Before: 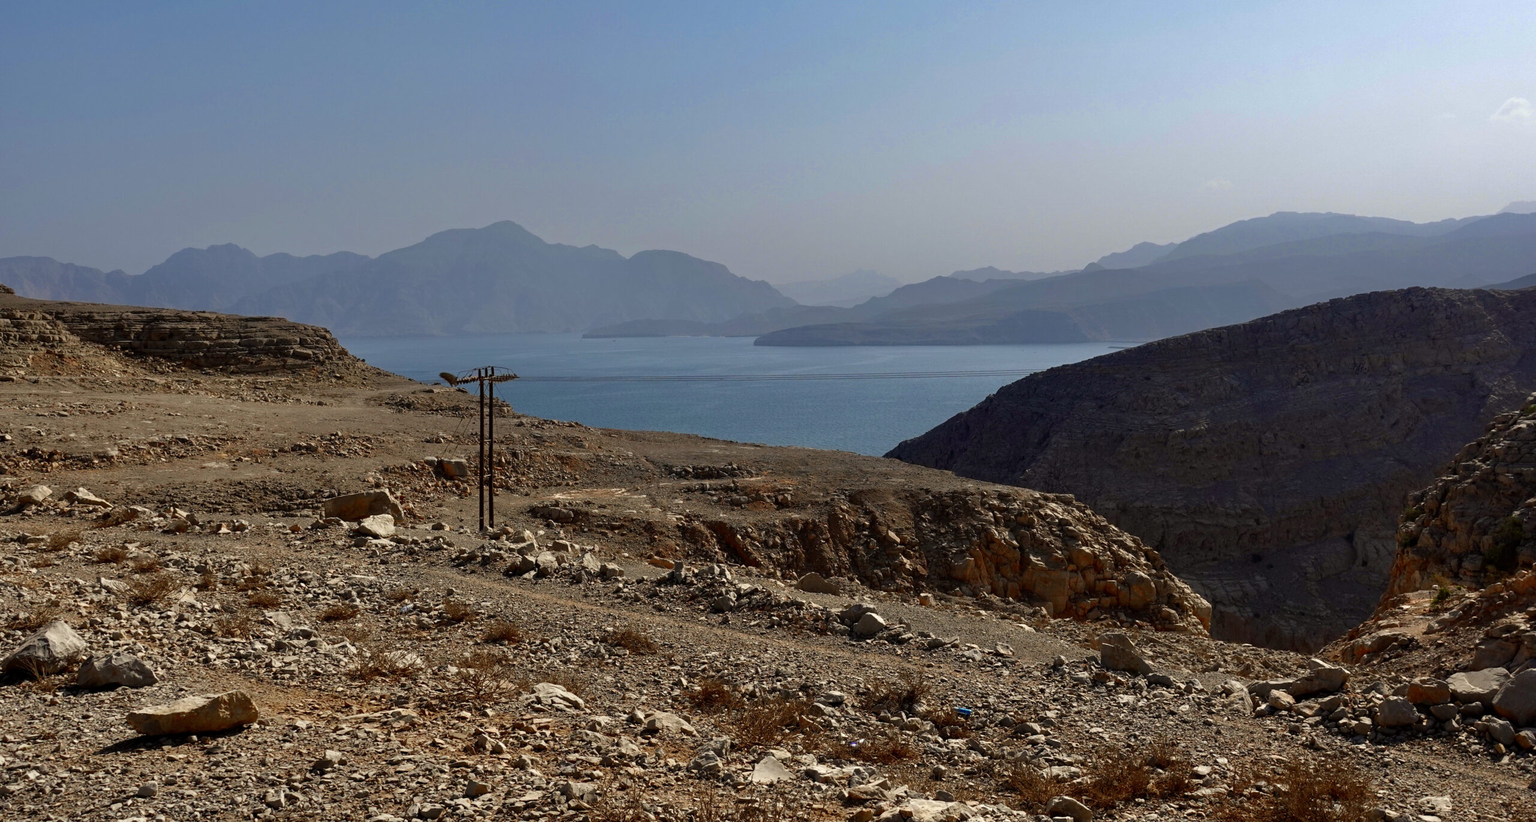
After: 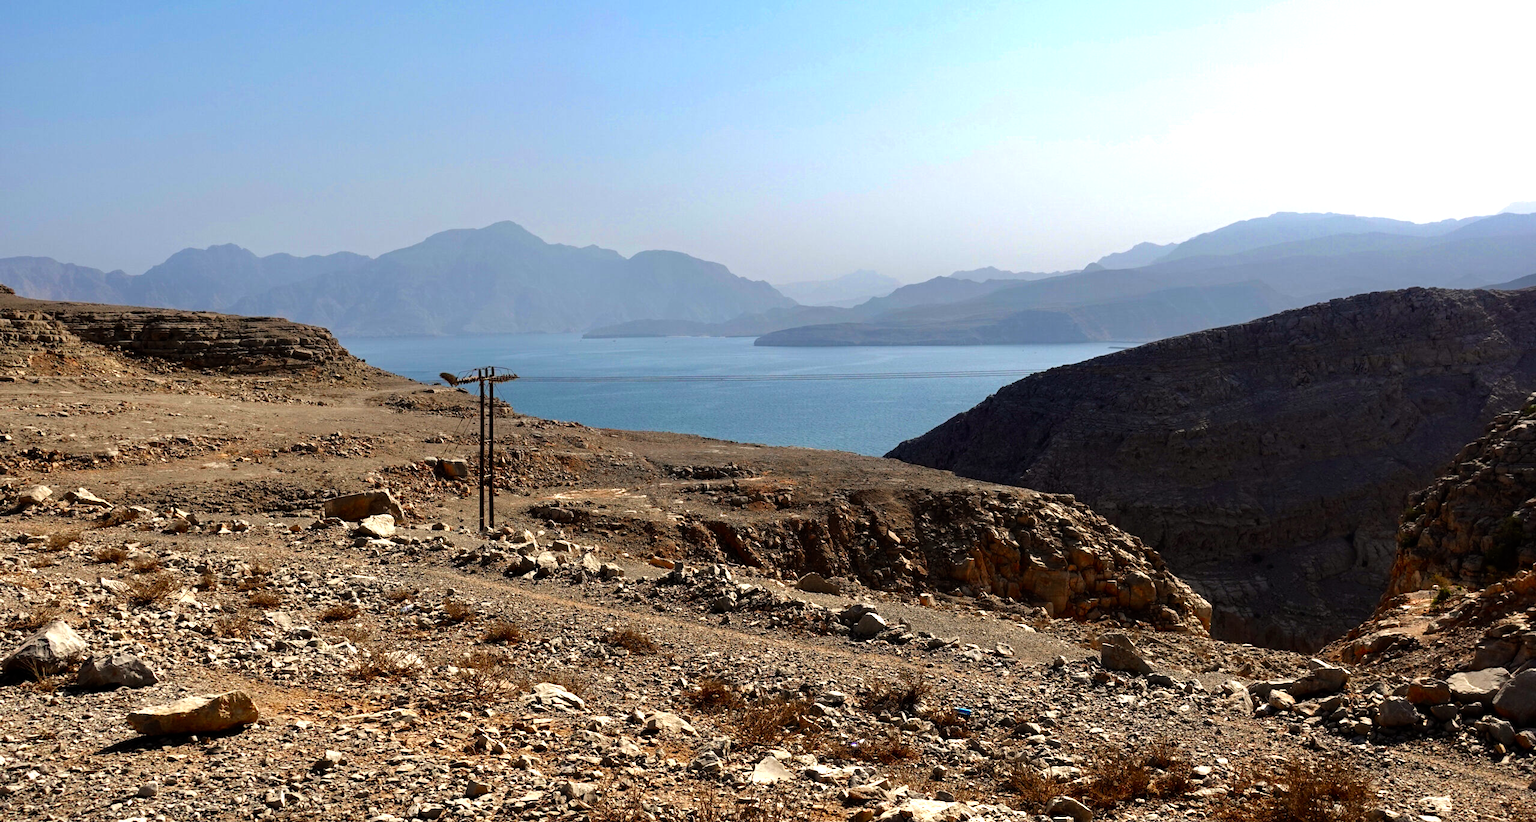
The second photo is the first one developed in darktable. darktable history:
tone equalizer: -8 EV -1.07 EV, -7 EV -1.05 EV, -6 EV -0.871 EV, -5 EV -0.567 EV, -3 EV 0.61 EV, -2 EV 0.837 EV, -1 EV 1.01 EV, +0 EV 1.08 EV, smoothing 1
